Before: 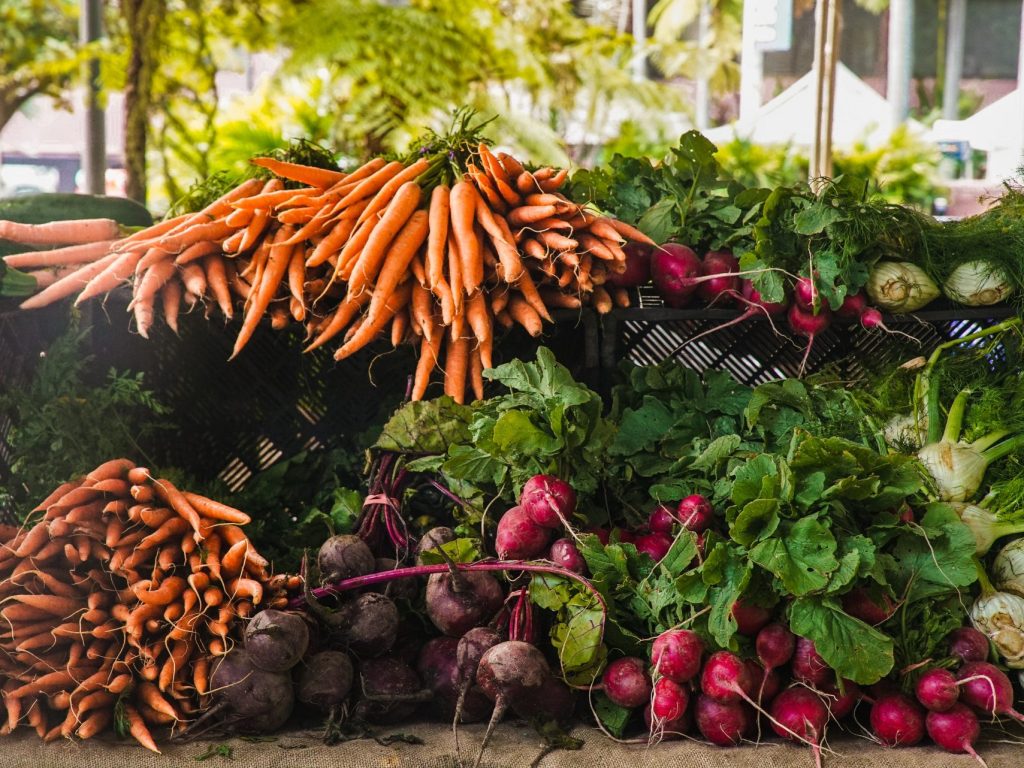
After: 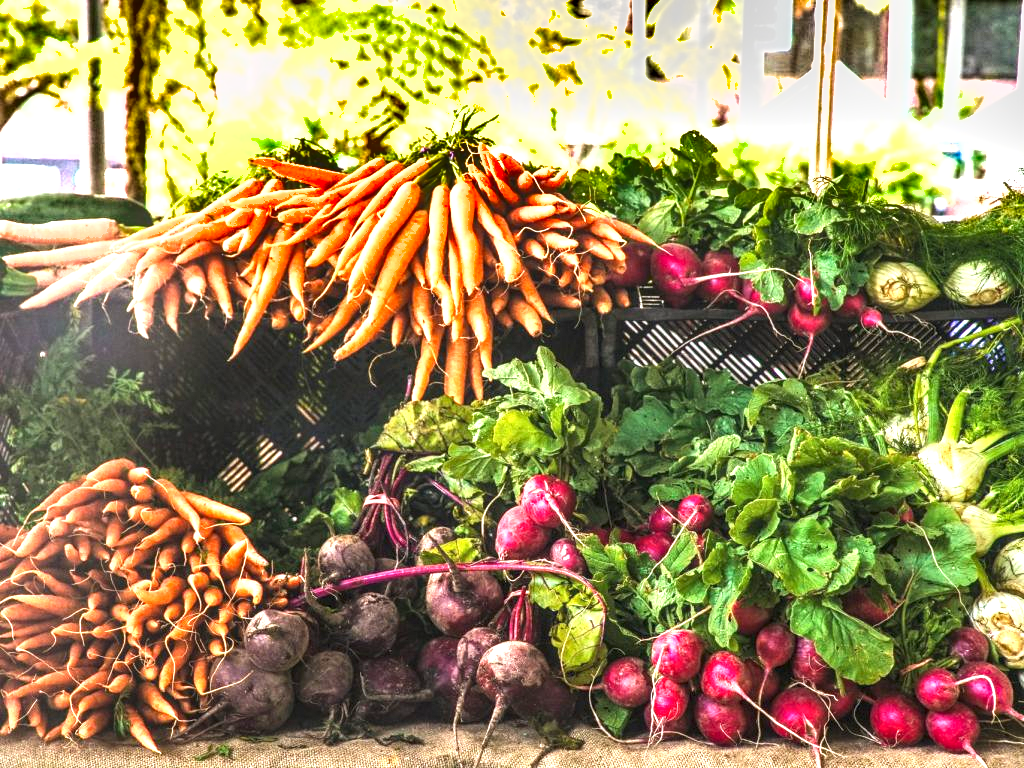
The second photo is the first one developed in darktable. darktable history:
exposure: black level correction 0, exposure 1.743 EV, compensate exposure bias true, compensate highlight preservation false
shadows and highlights: low approximation 0.01, soften with gaussian
local contrast: on, module defaults
